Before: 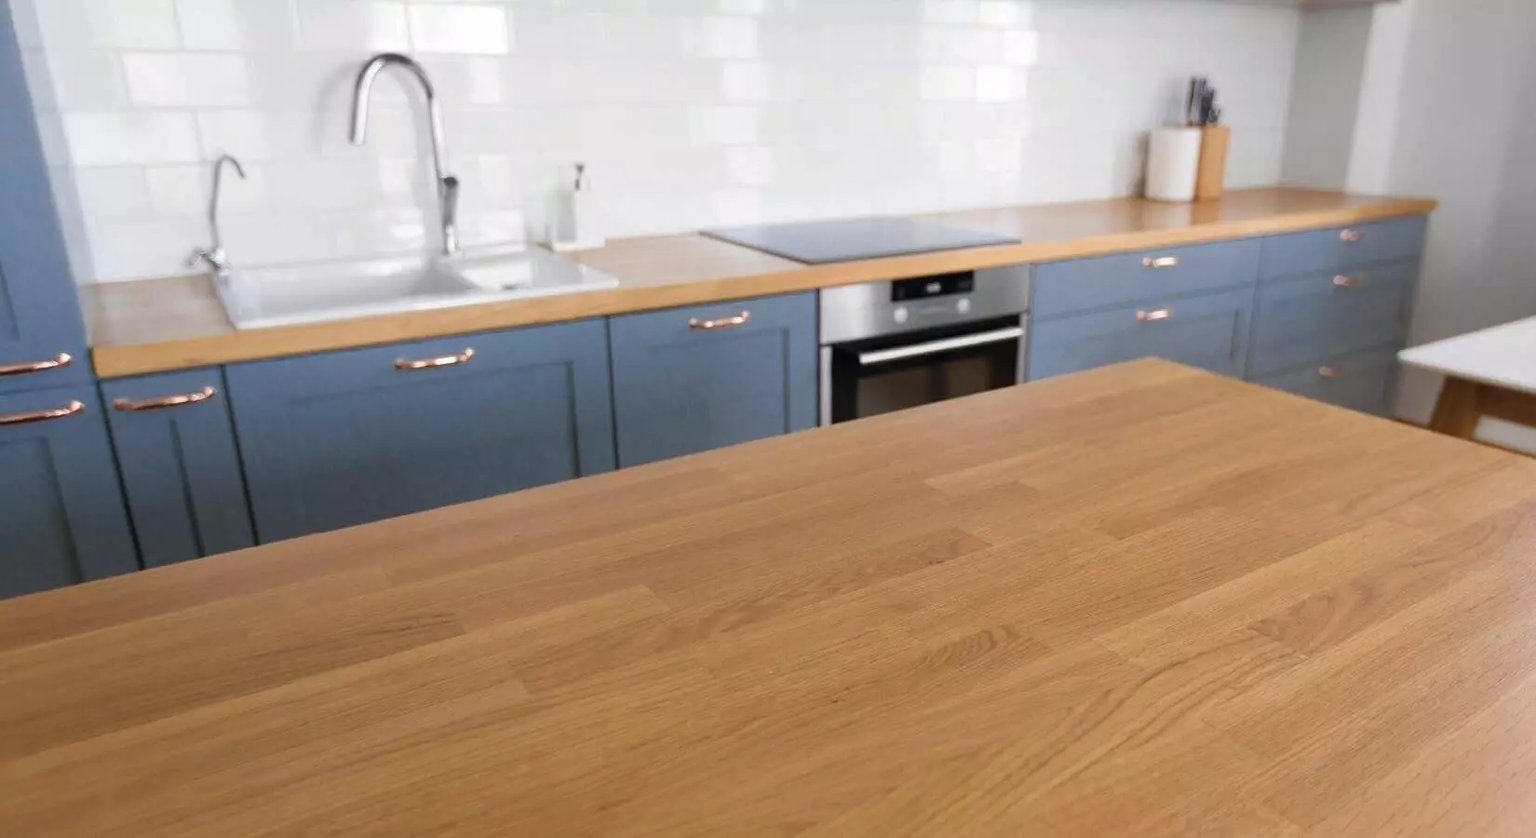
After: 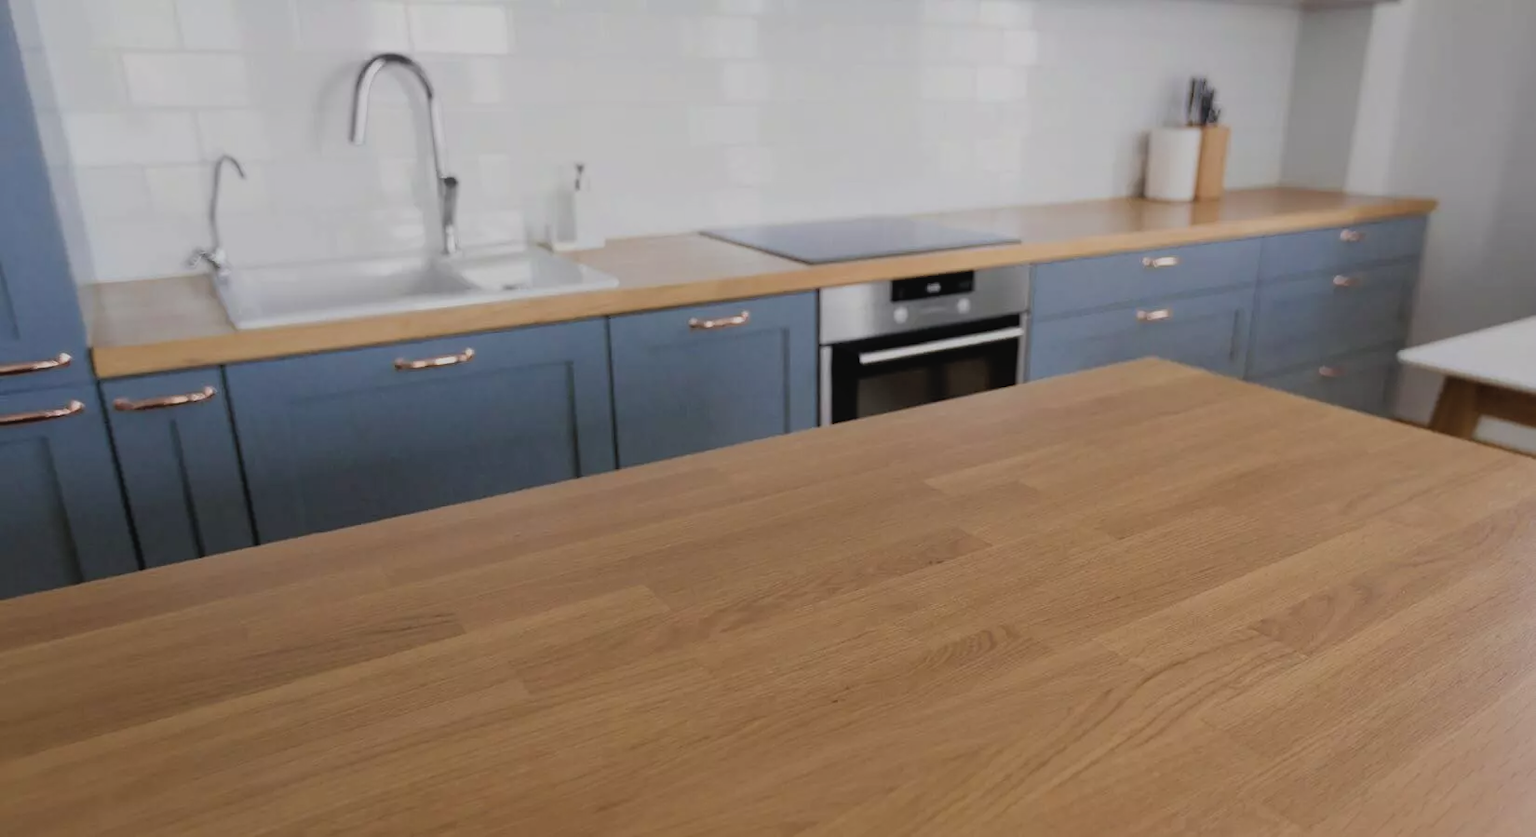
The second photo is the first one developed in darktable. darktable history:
contrast brightness saturation: contrast -0.082, brightness -0.045, saturation -0.108
filmic rgb: black relative exposure -8.14 EV, white relative exposure 3.78 EV, hardness 4.45, color science v6 (2022)
color zones: curves: ch1 [(0, 0.469) (0.01, 0.469) (0.12, 0.446) (0.248, 0.469) (0.5, 0.5) (0.748, 0.5) (0.99, 0.469) (1, 0.469)]
exposure: black level correction 0.001, exposure -0.198 EV, compensate exposure bias true, compensate highlight preservation false
